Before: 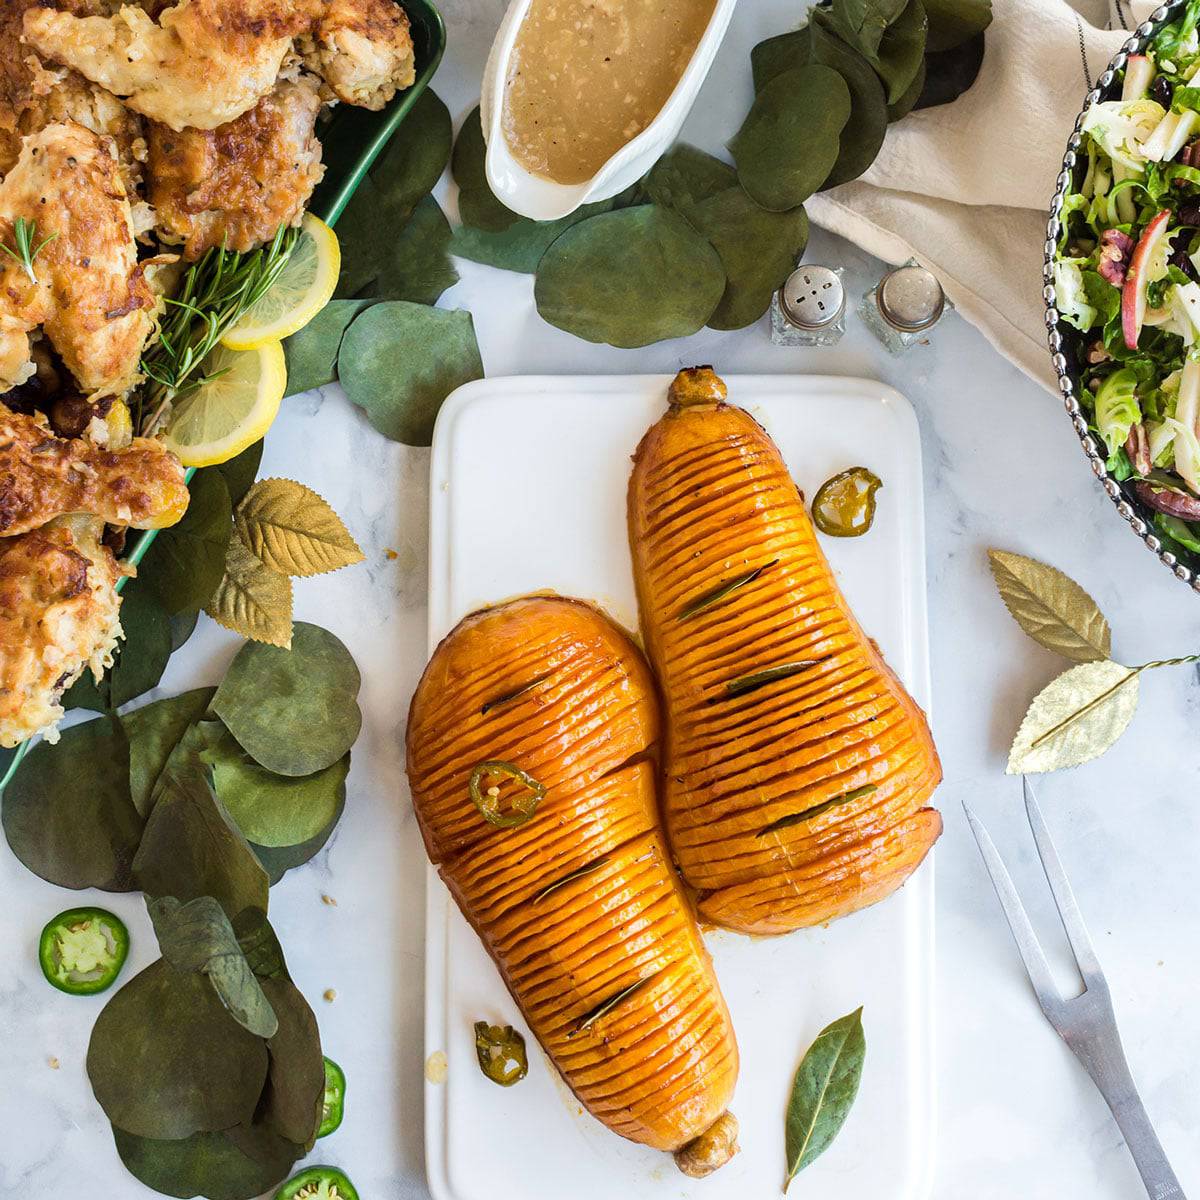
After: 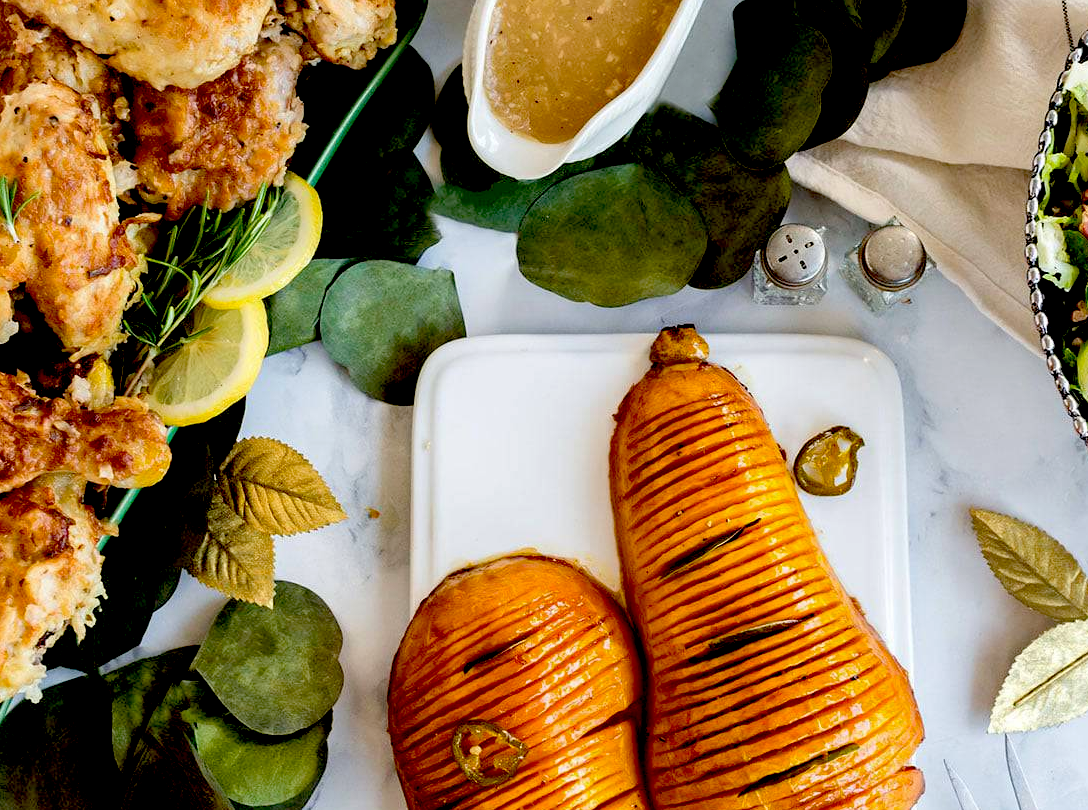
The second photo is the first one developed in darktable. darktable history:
crop: left 1.509%, top 3.452%, right 7.696%, bottom 28.452%
exposure: black level correction 0.056, compensate highlight preservation false
